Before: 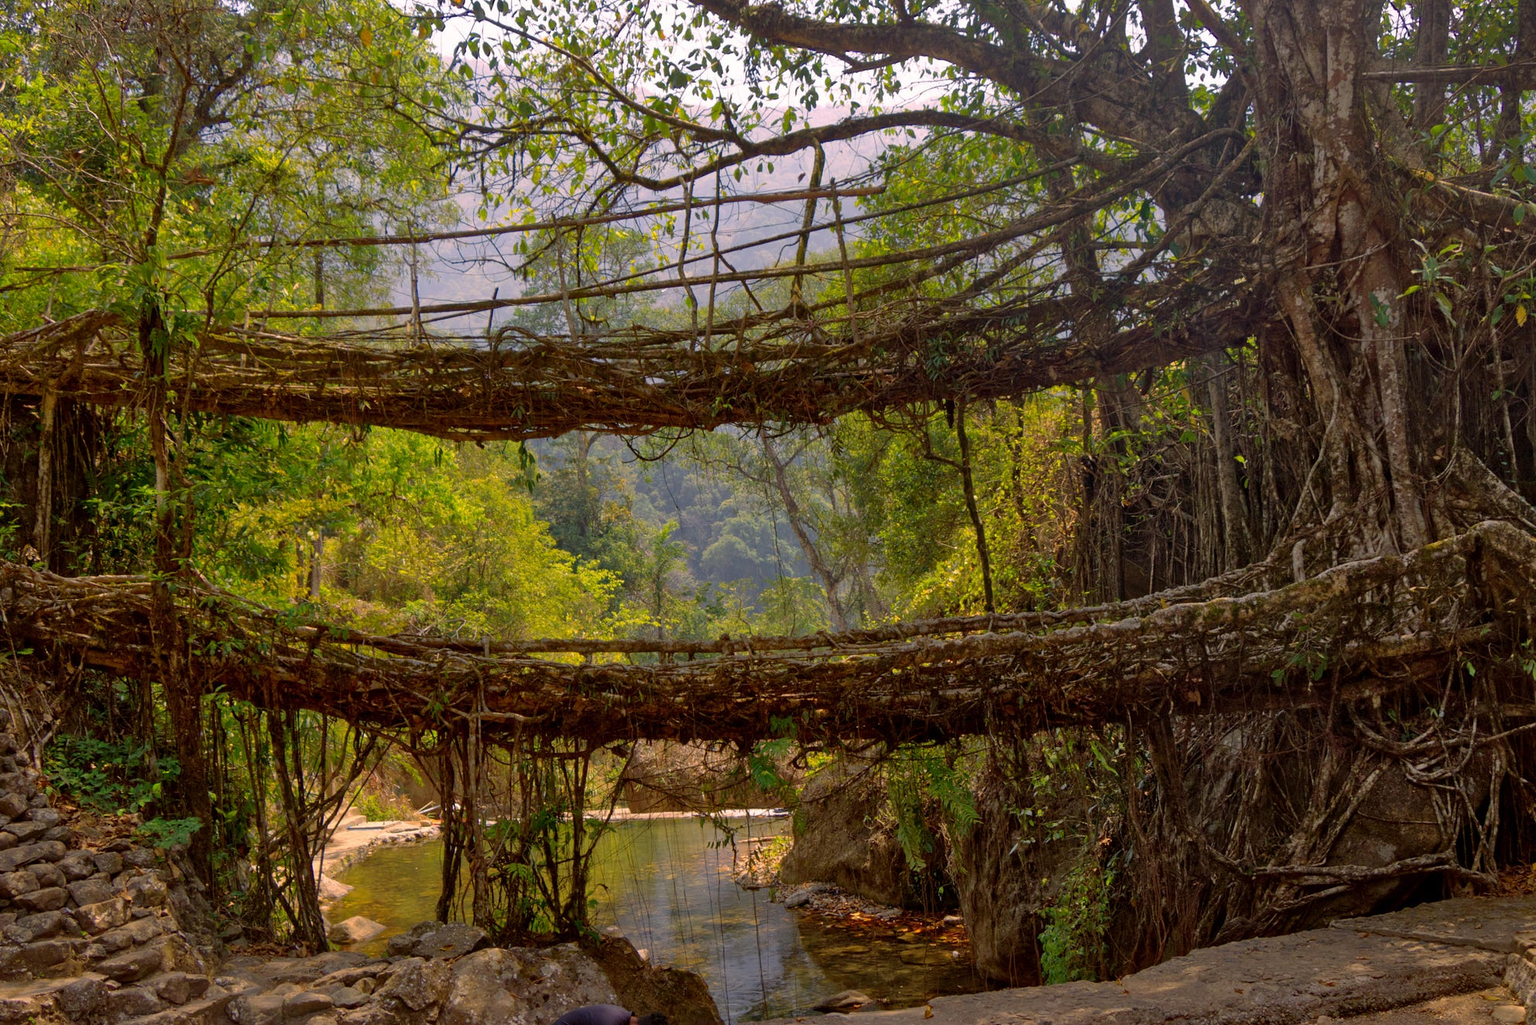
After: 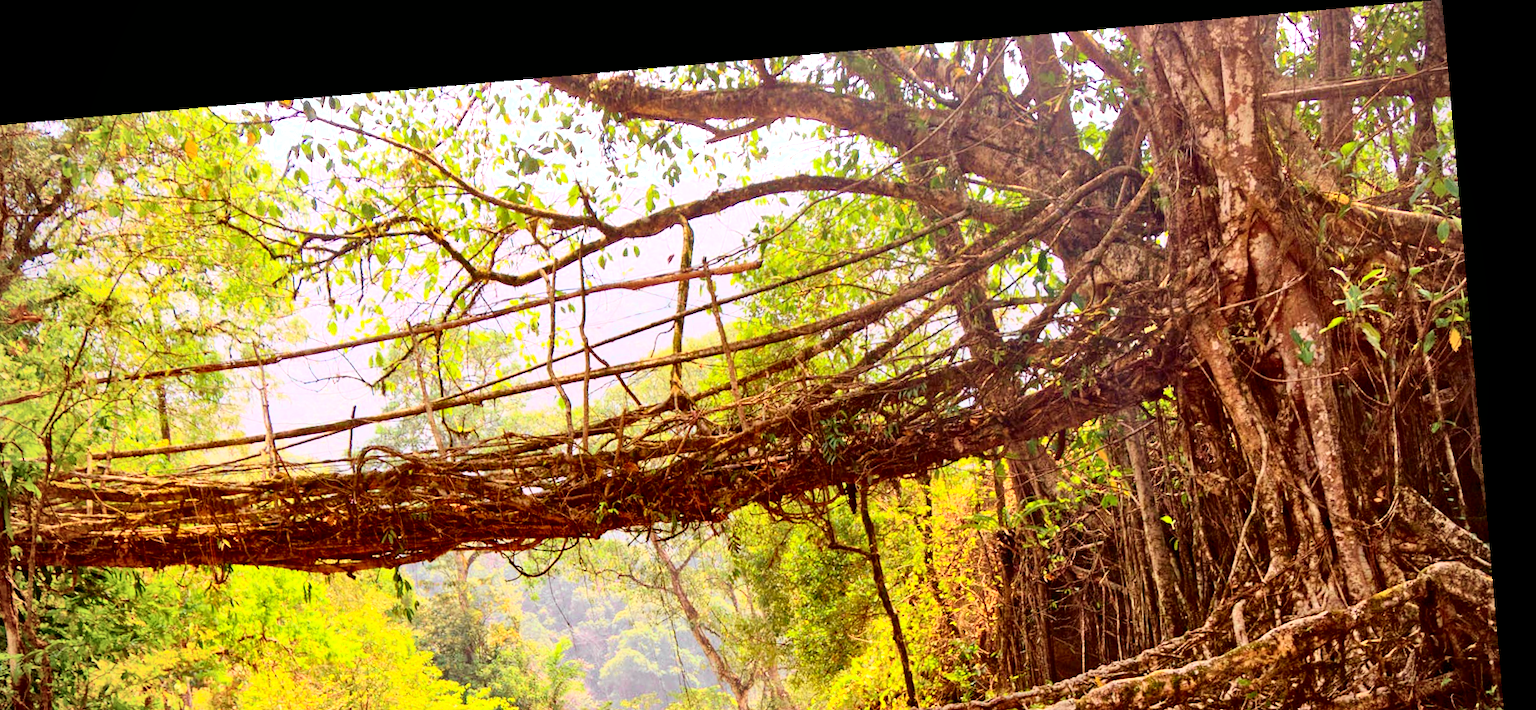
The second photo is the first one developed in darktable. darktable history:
tone curve: curves: ch0 [(0, 0) (0.131, 0.094) (0.326, 0.386) (0.481, 0.623) (0.593, 0.764) (0.812, 0.933) (1, 0.974)]; ch1 [(0, 0) (0.366, 0.367) (0.475, 0.453) (0.494, 0.493) (0.504, 0.497) (0.553, 0.584) (1, 1)]; ch2 [(0, 0) (0.333, 0.346) (0.375, 0.375) (0.424, 0.43) (0.476, 0.492) (0.502, 0.503) (0.533, 0.556) (0.566, 0.599) (0.614, 0.653) (1, 1)], color space Lab, independent channels, preserve colors none
rotate and perspective: rotation -4.98°, automatic cropping off
crop and rotate: left 11.812%, bottom 42.776%
exposure: exposure 1.2 EV, compensate highlight preservation false
tone equalizer: on, module defaults
vignetting: fall-off radius 63.6%
rgb levels: mode RGB, independent channels, levels [[0, 0.5, 1], [0, 0.521, 1], [0, 0.536, 1]]
